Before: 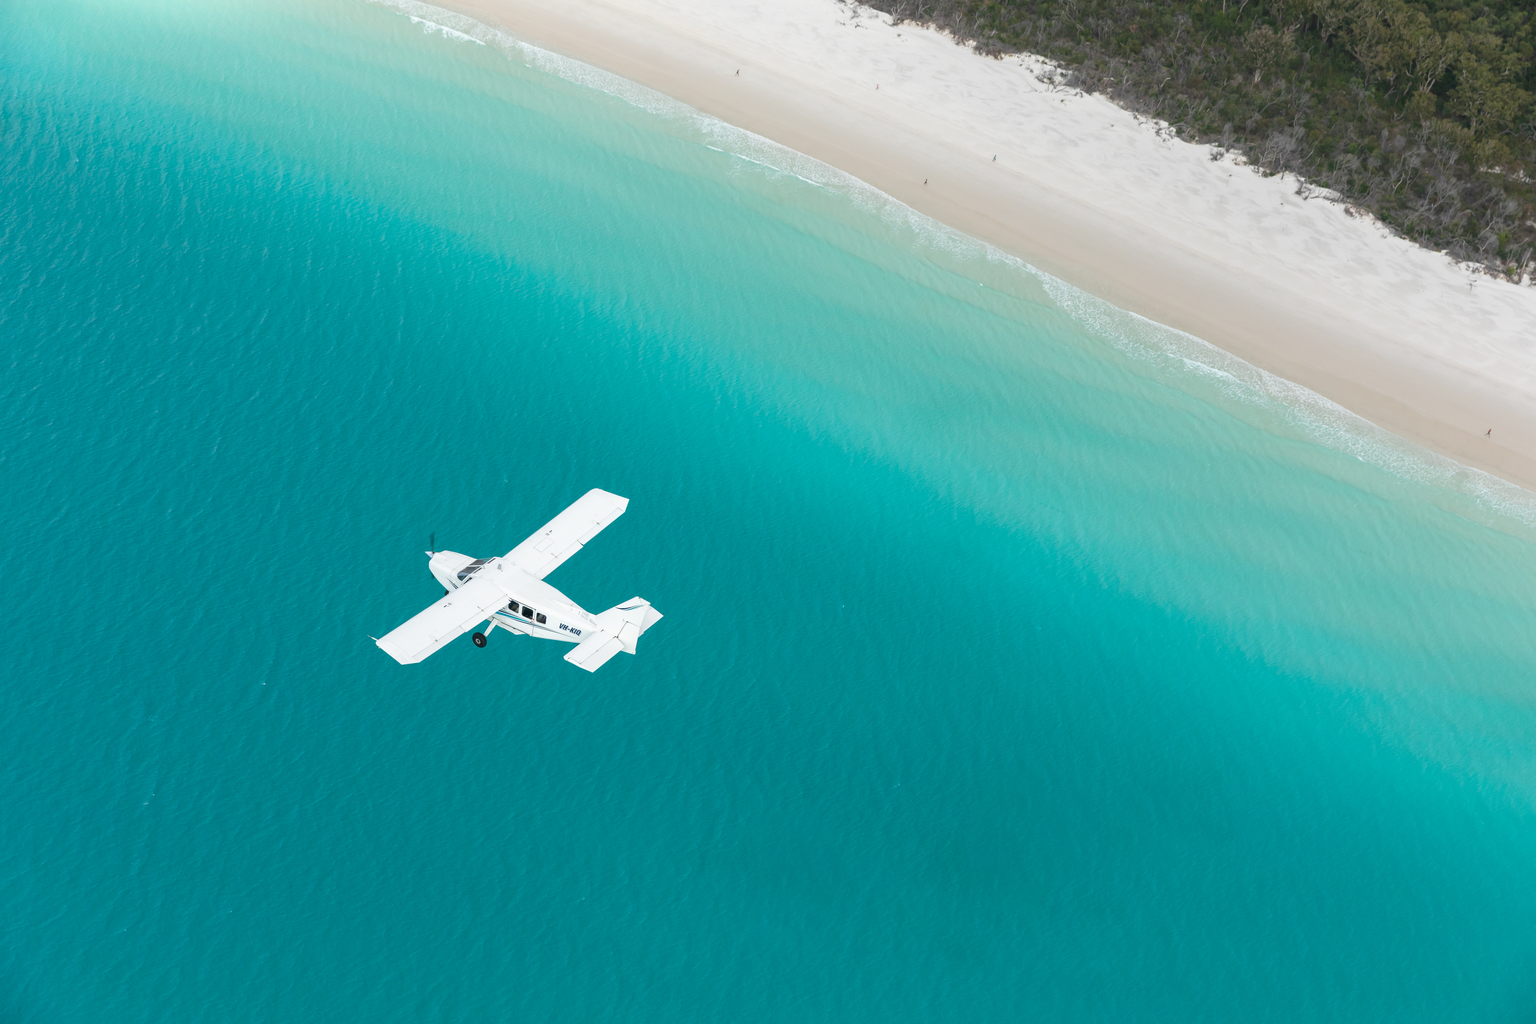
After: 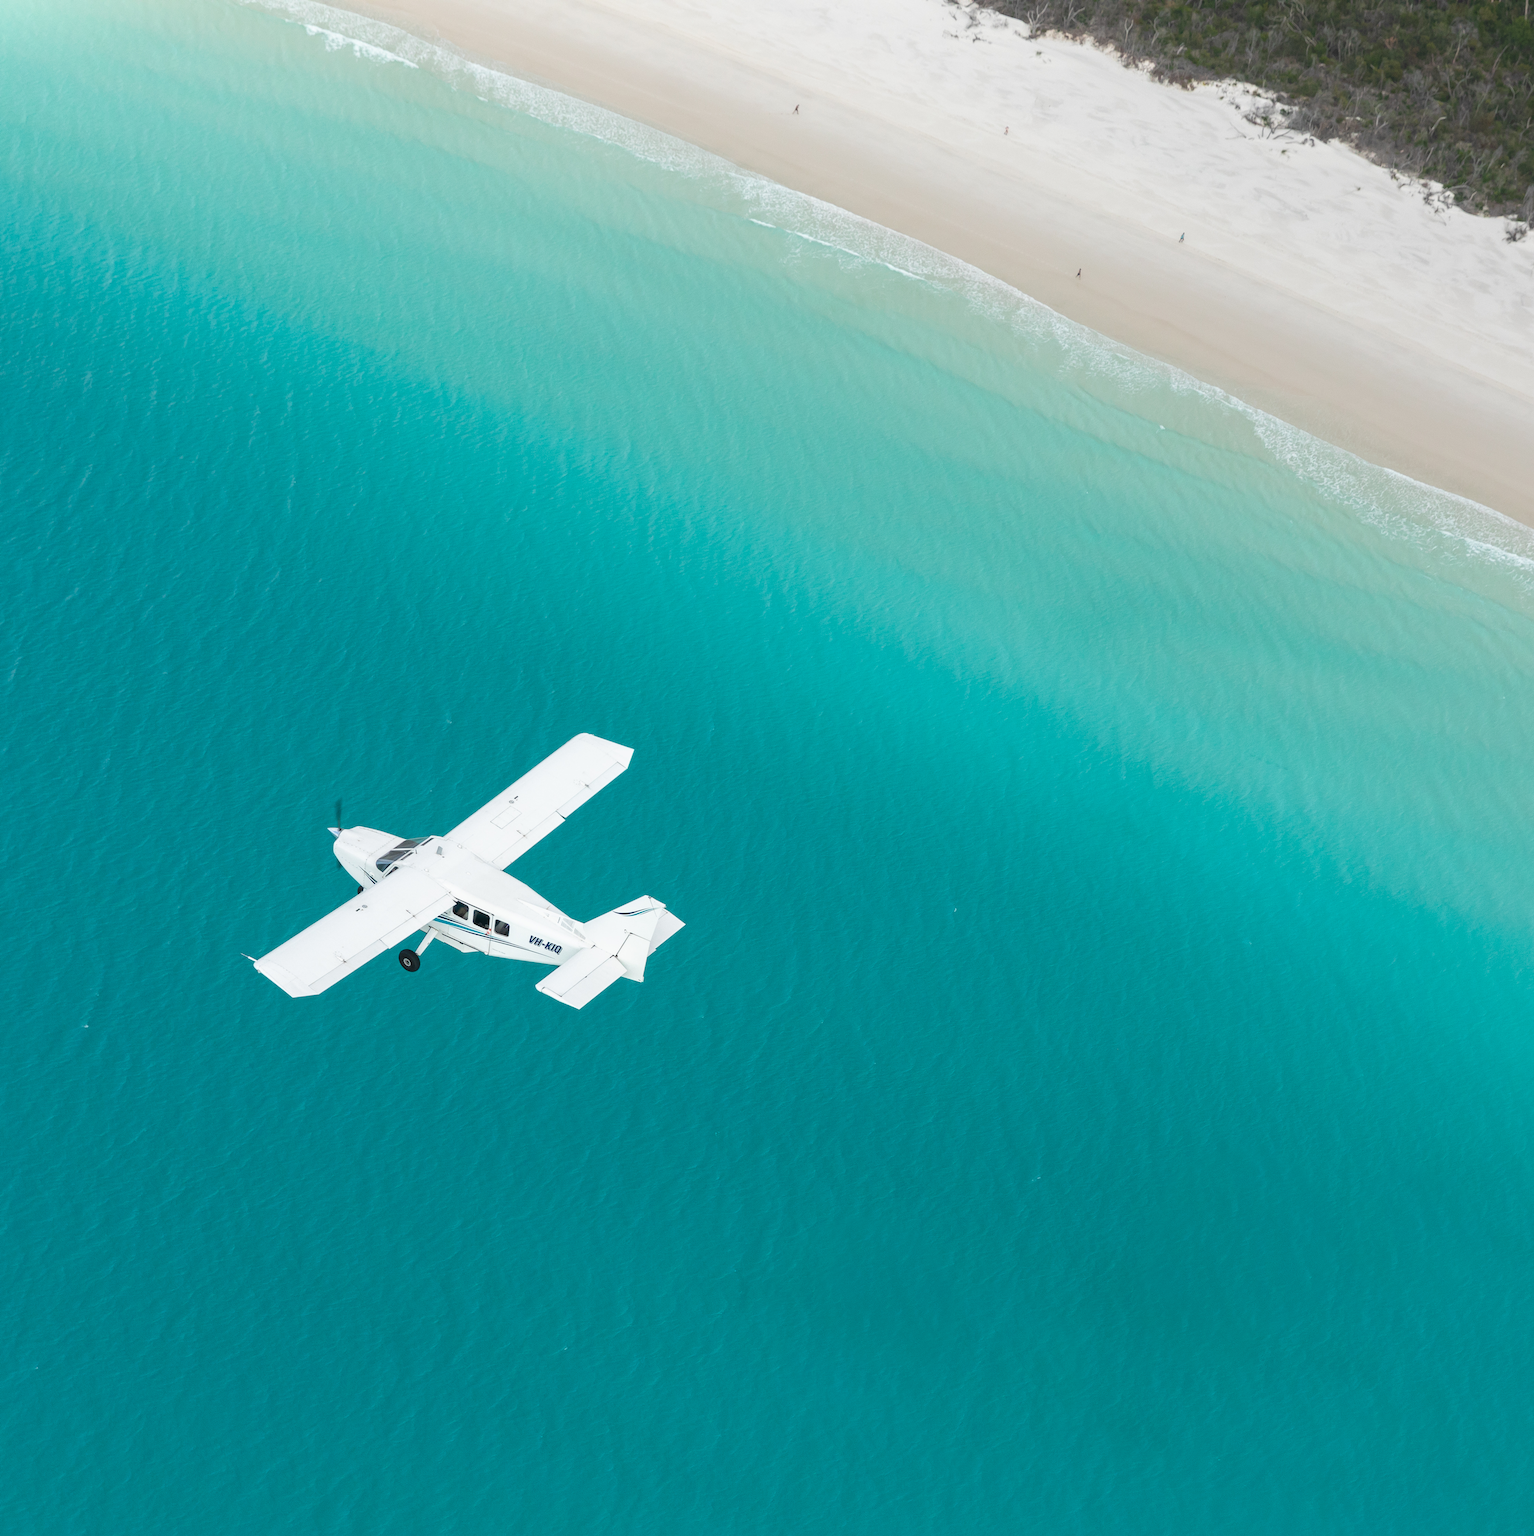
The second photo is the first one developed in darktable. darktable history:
crop and rotate: left 13.472%, right 19.934%
